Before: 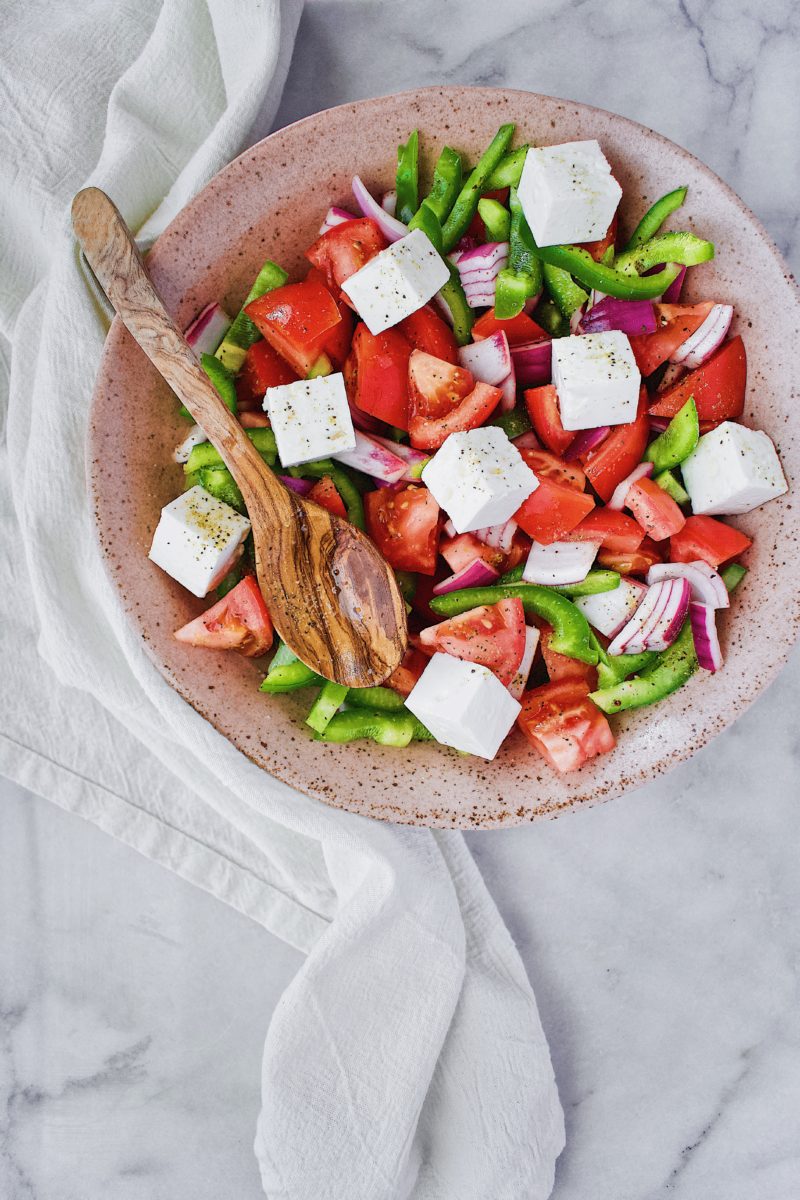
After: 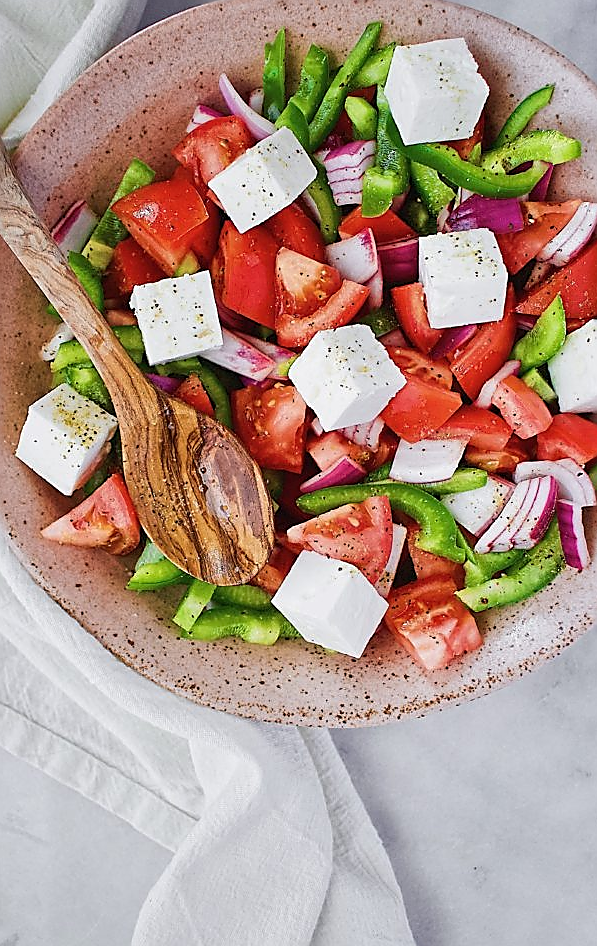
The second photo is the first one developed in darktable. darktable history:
sharpen: radius 1.398, amount 1.254, threshold 0.7
crop: left 16.631%, top 8.513%, right 8.679%, bottom 12.616%
